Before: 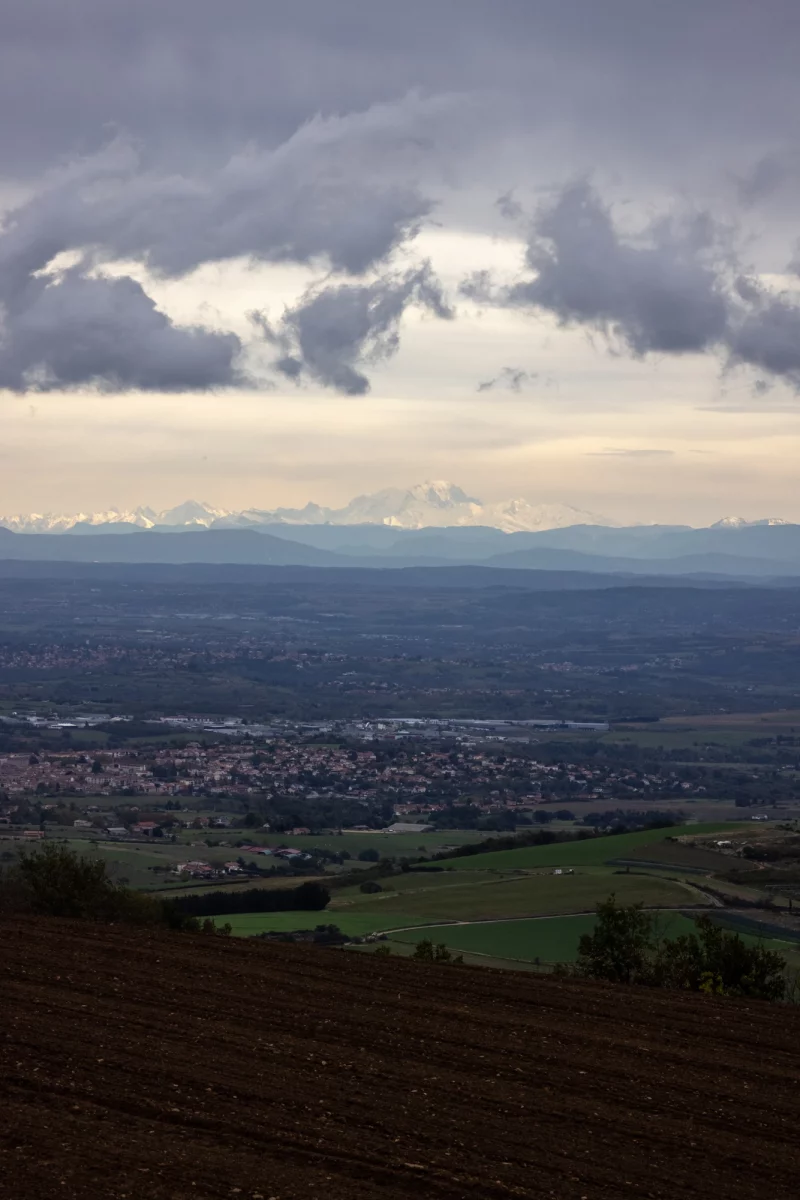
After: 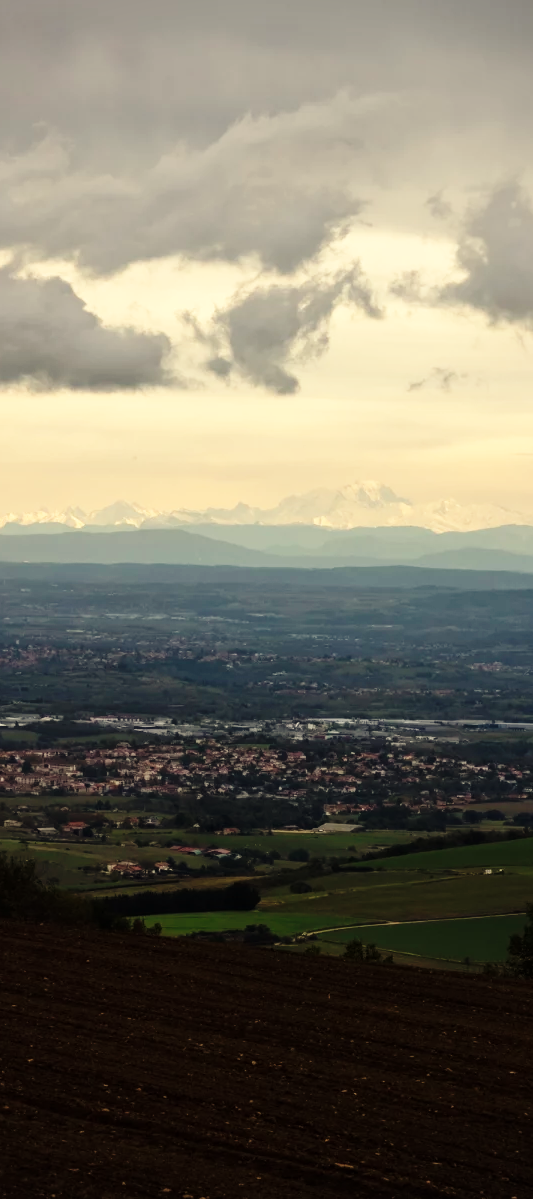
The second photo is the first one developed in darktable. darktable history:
crop and rotate: left 8.786%, right 24.548%
vignetting: fall-off start 91.19%
white balance: red 1.08, blue 0.791
base curve: curves: ch0 [(0, 0) (0.036, 0.025) (0.121, 0.166) (0.206, 0.329) (0.605, 0.79) (1, 1)], preserve colors none
